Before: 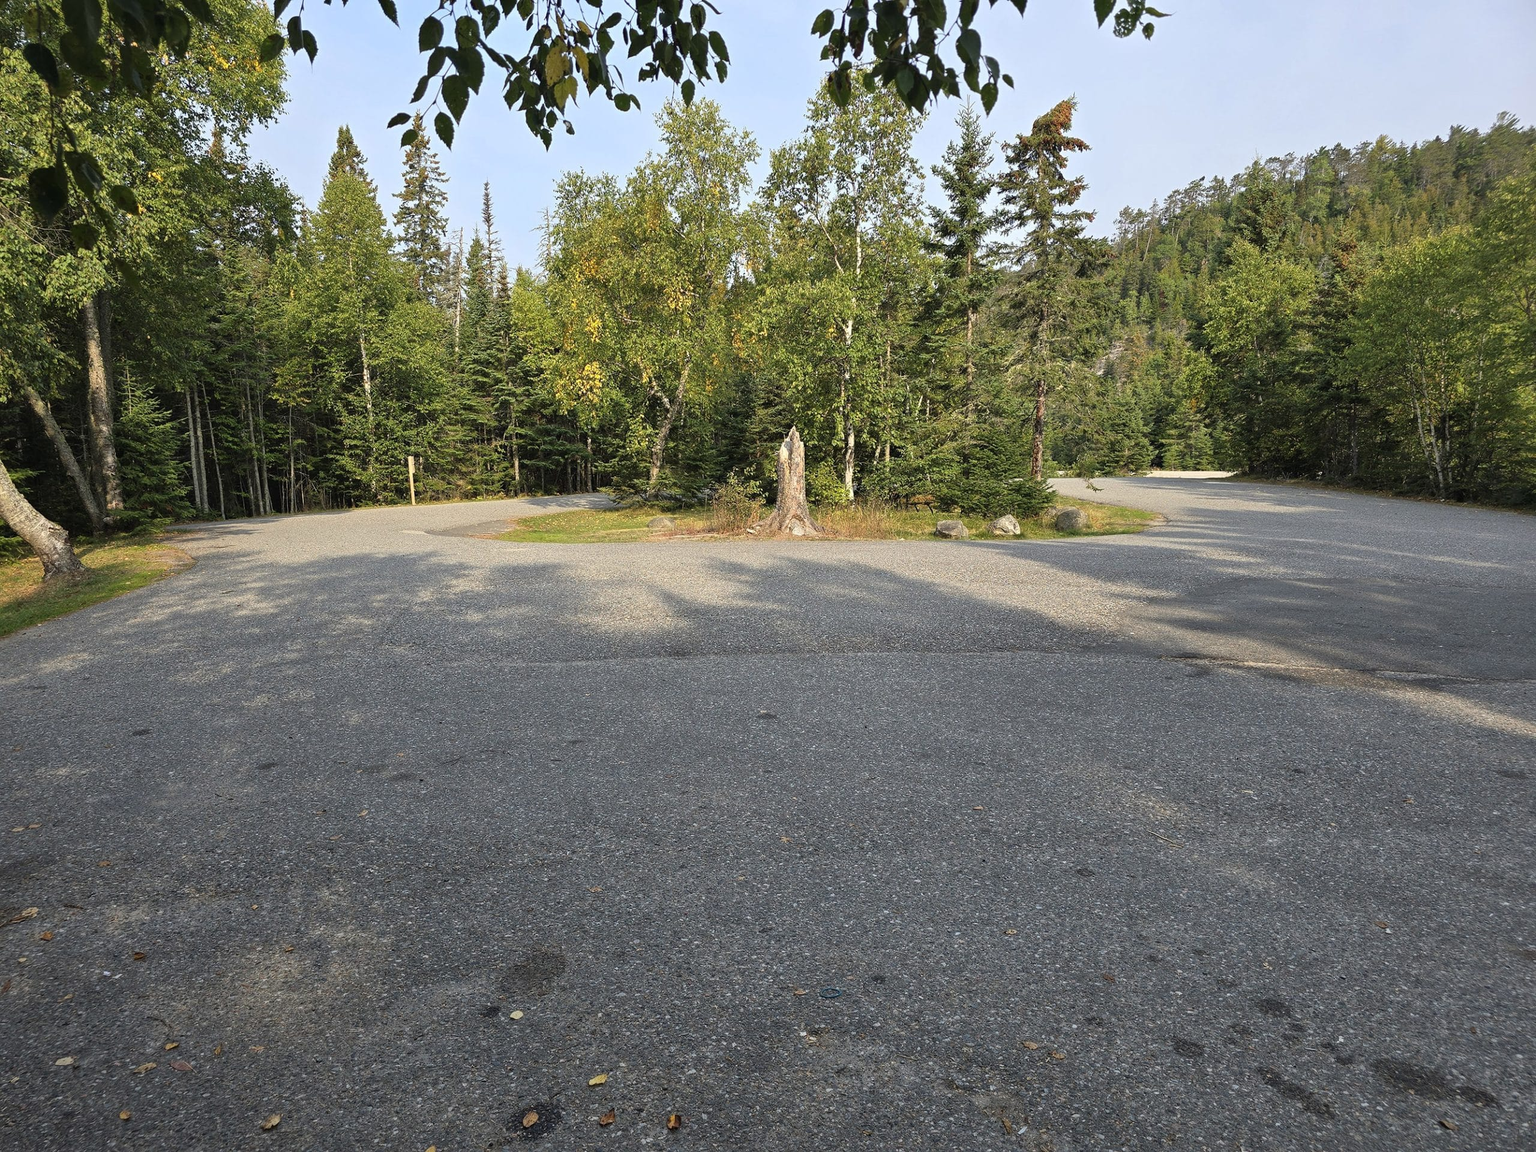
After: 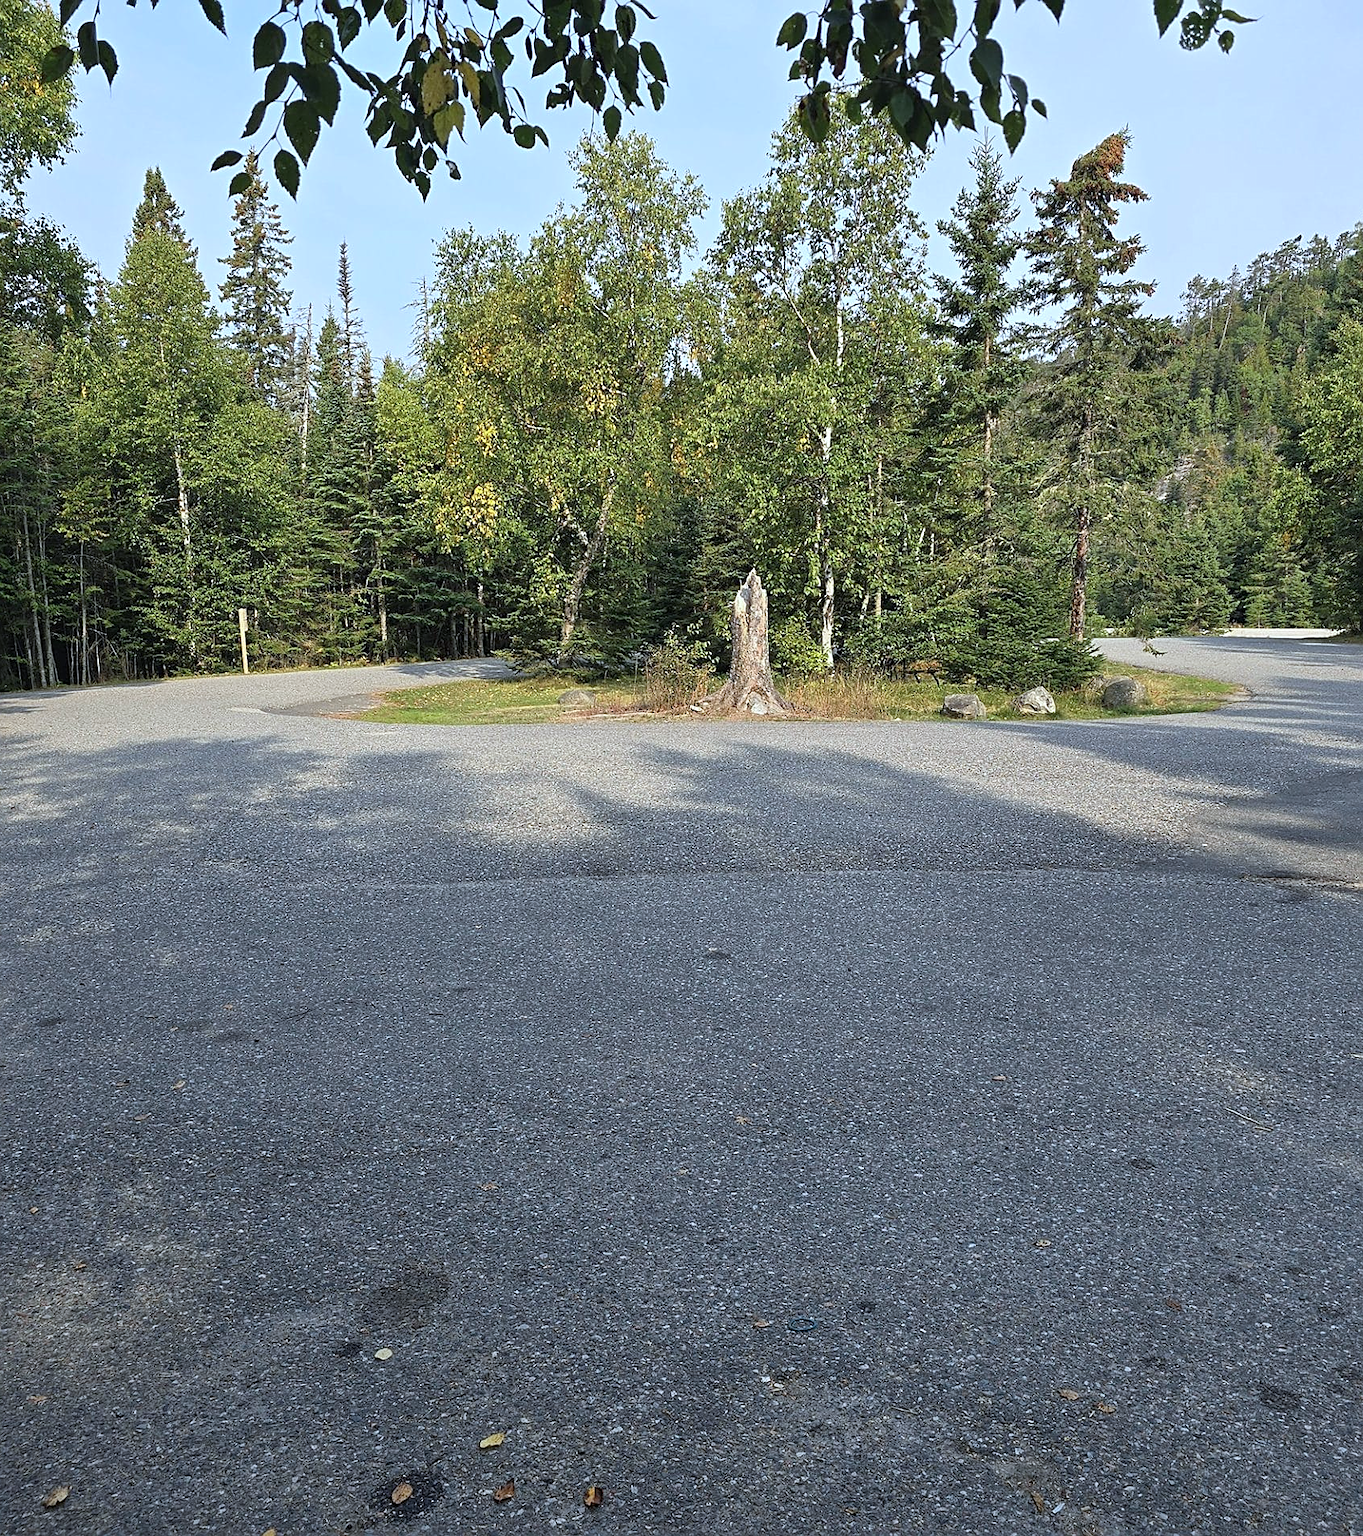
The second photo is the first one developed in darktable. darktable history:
sharpen: on, module defaults
crop and rotate: left 14.926%, right 18.5%
color calibration: x 0.37, y 0.382, temperature 4316.94 K
